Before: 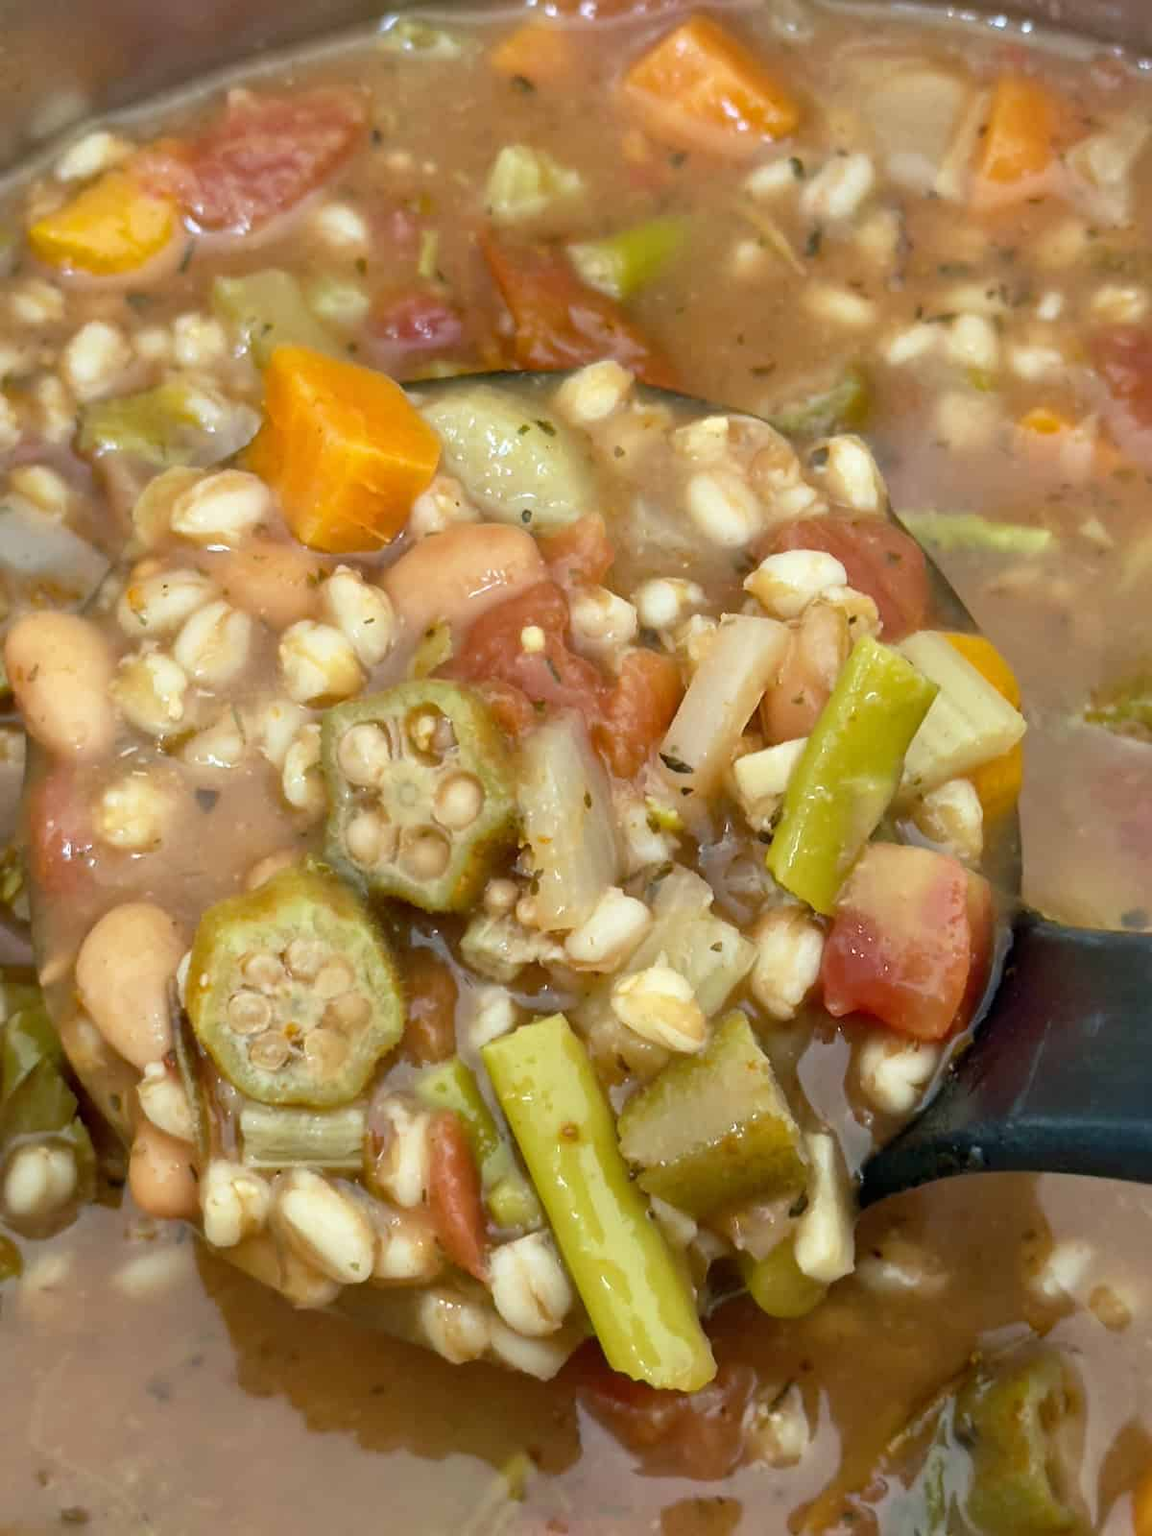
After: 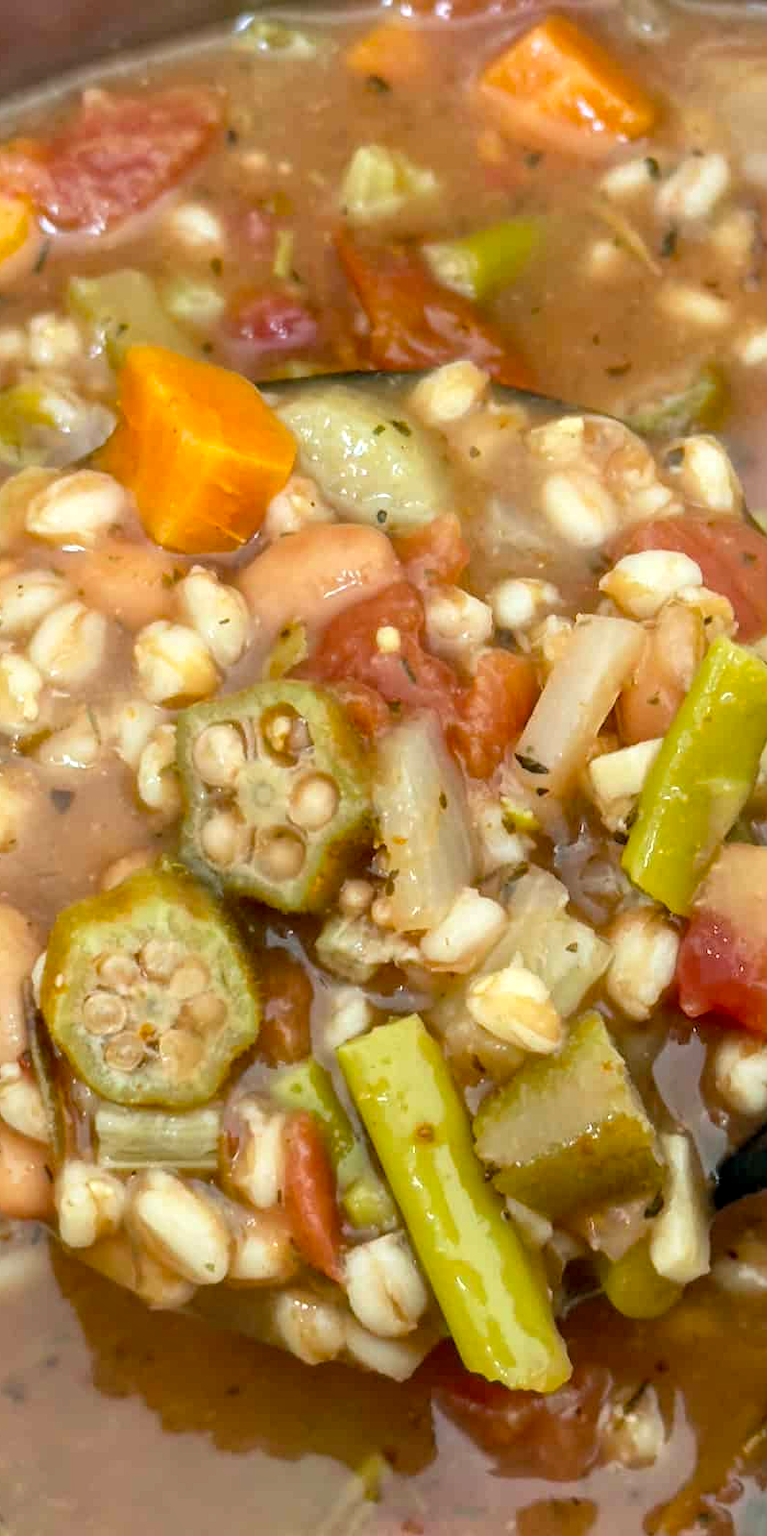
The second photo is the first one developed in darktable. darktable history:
crop and rotate: left 12.648%, right 20.685%
local contrast: on, module defaults
bloom: size 15%, threshold 97%, strength 7%
exposure: compensate highlight preservation false
